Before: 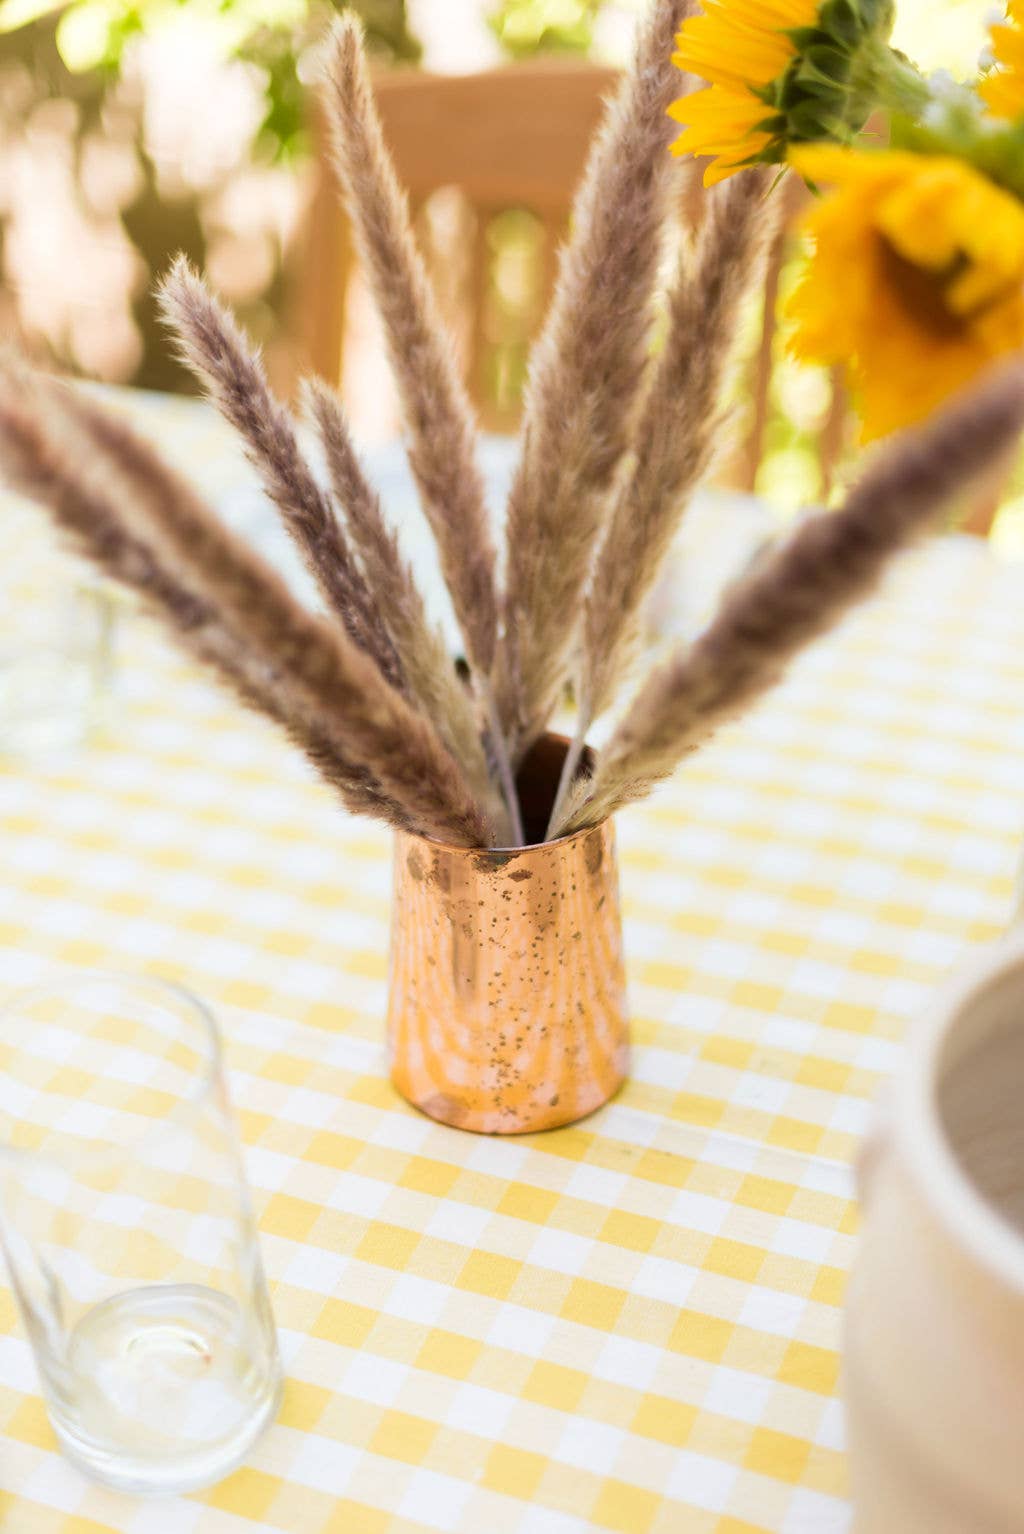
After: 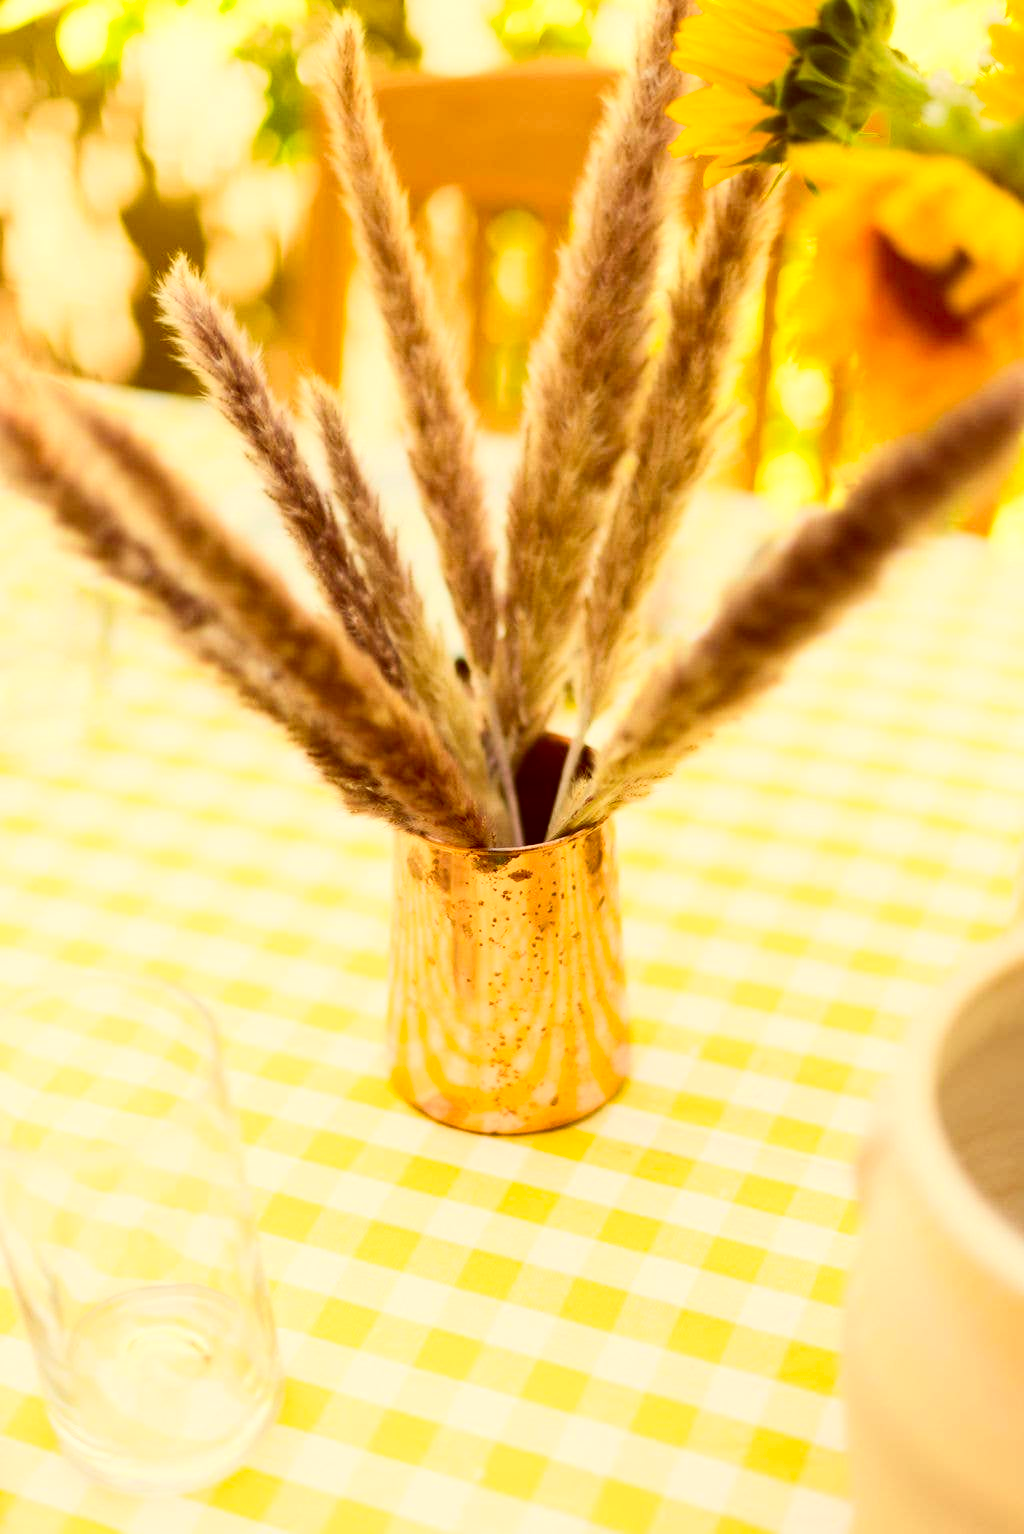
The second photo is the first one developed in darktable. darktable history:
exposure: compensate highlight preservation false
color correction: highlights a* 1.02, highlights b* 24.43, shadows a* 15.7, shadows b* 24.37
contrast brightness saturation: contrast 0.23, brightness 0.1, saturation 0.291
